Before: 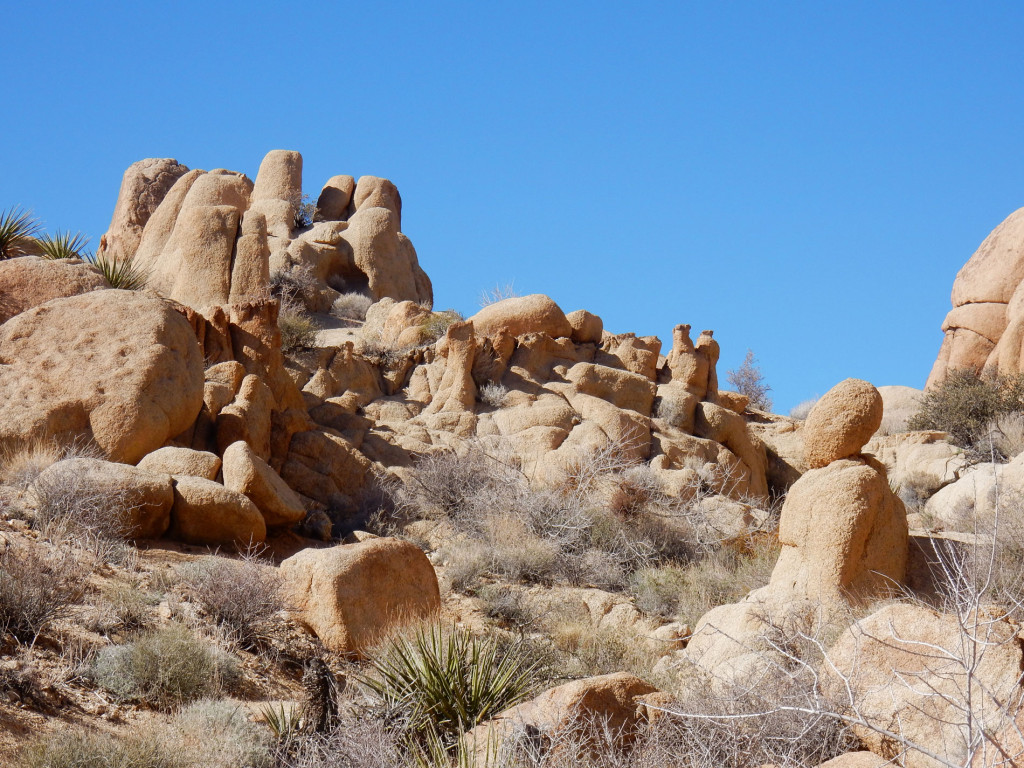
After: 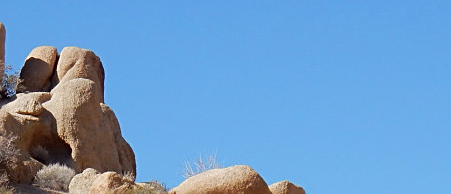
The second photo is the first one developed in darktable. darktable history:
crop: left 29.082%, top 16.802%, right 26.79%, bottom 57.875%
sharpen: on, module defaults
contrast brightness saturation: saturation -0.049
